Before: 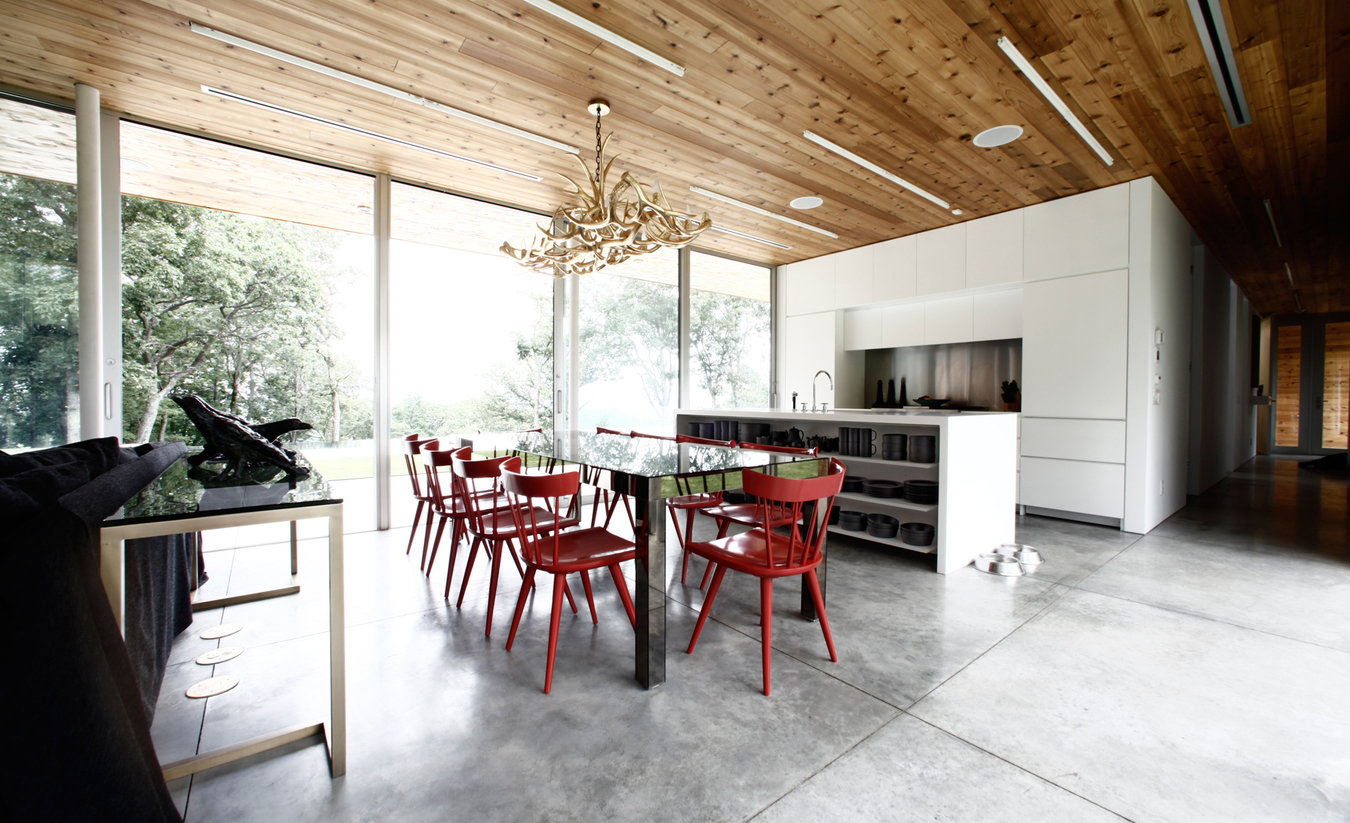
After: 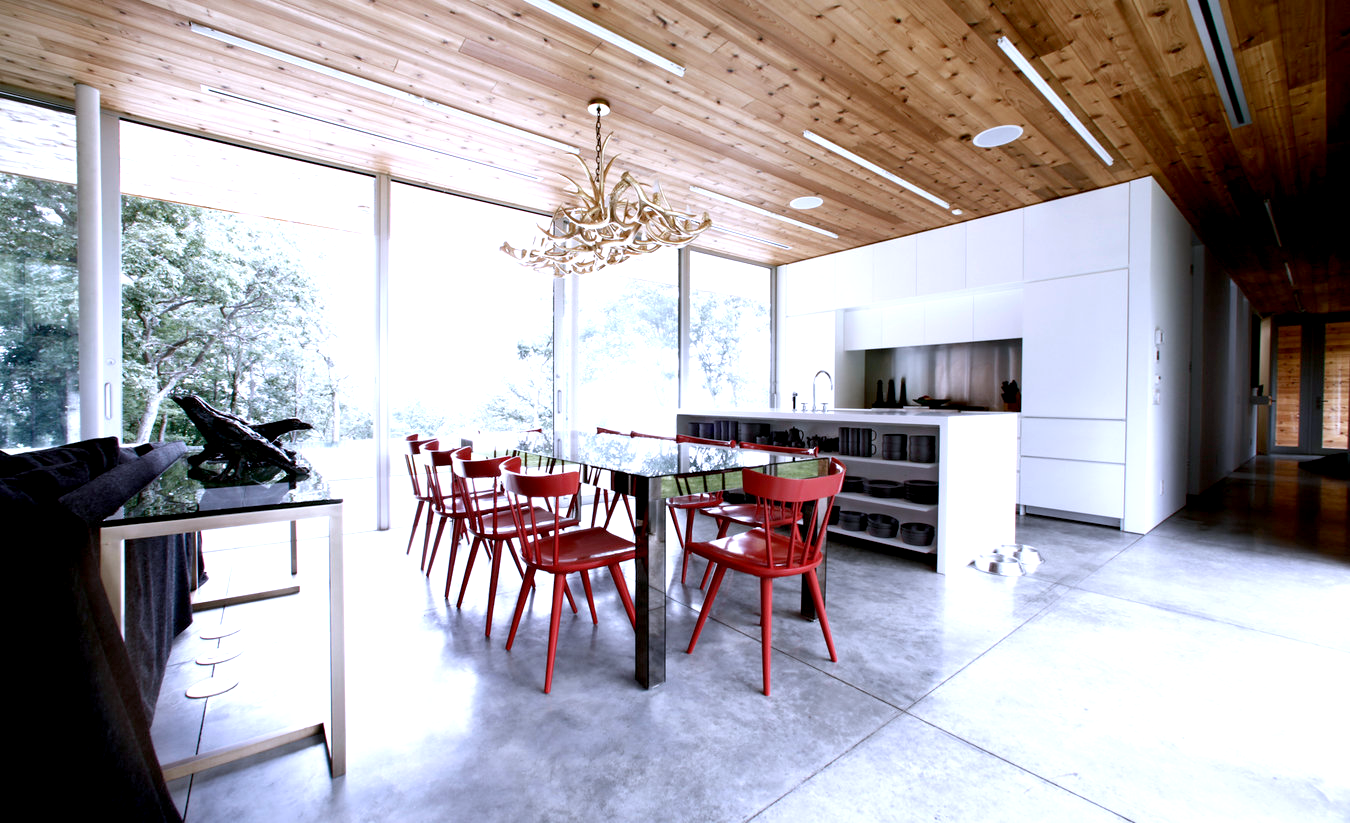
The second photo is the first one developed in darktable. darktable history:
exposure: black level correction 0.004, exposure 0.414 EV, compensate exposure bias true, compensate highlight preservation false
color calibration: illuminant as shot in camera, x 0.376, y 0.393, temperature 4165.14 K
